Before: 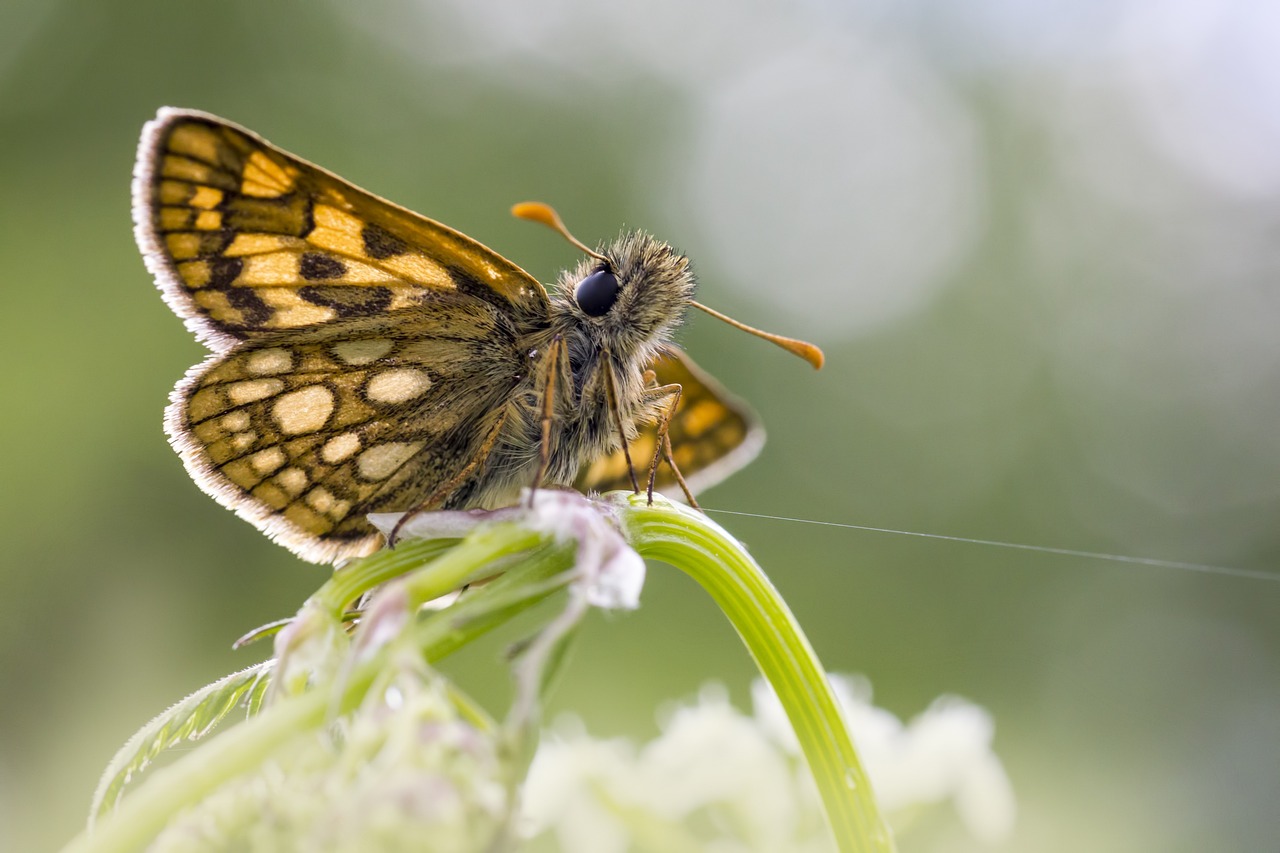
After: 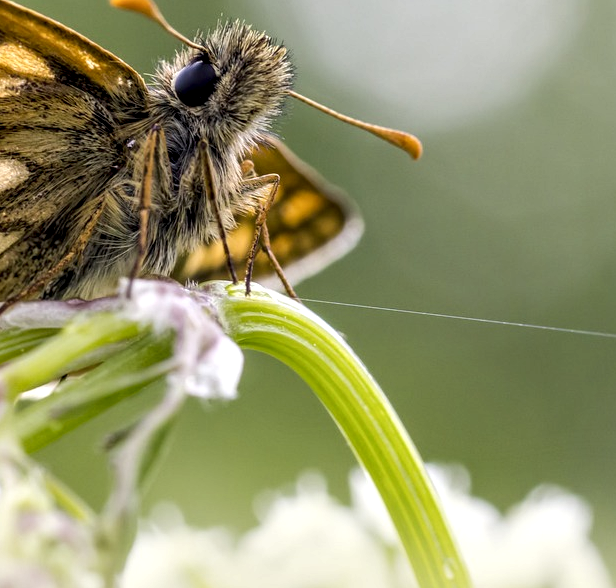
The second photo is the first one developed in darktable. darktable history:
crop: left 31.417%, top 24.701%, right 20.448%, bottom 6.309%
local contrast: detail 150%
